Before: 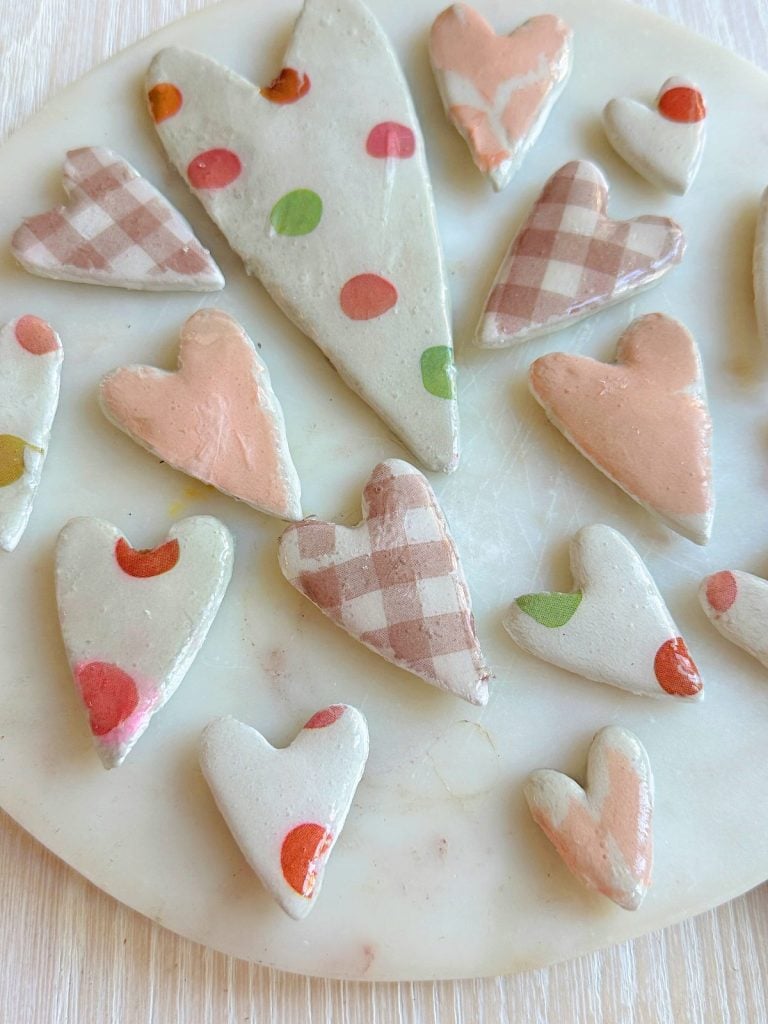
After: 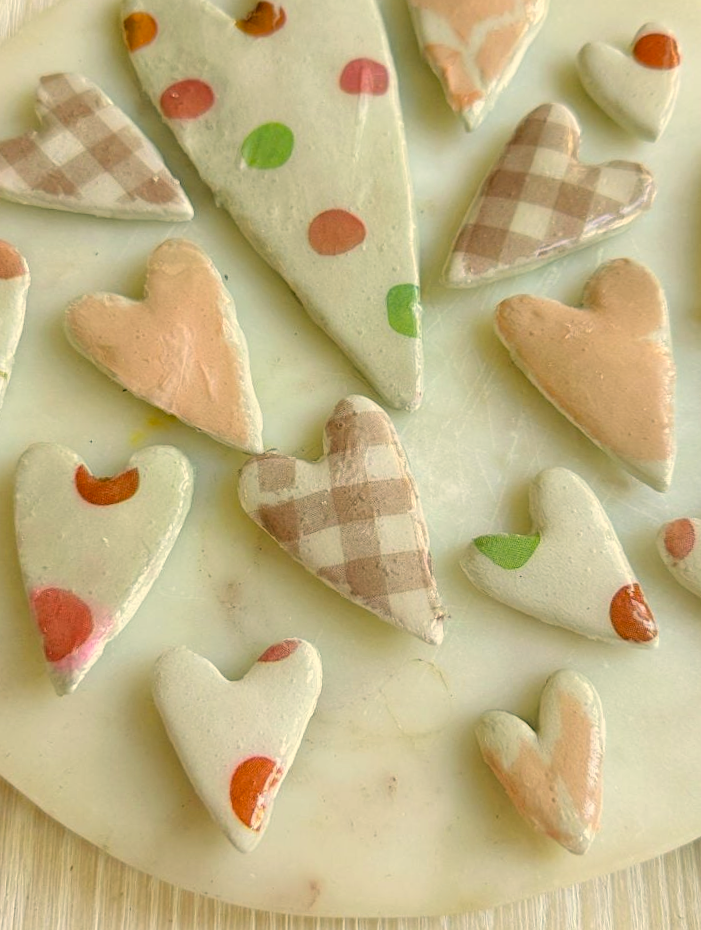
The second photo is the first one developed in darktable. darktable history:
color correction: highlights a* 5.03, highlights b* 24.34, shadows a* -16.23, shadows b* 3.84
crop and rotate: angle -1.96°, left 3.097%, top 4.332%, right 1.4%, bottom 0.748%
